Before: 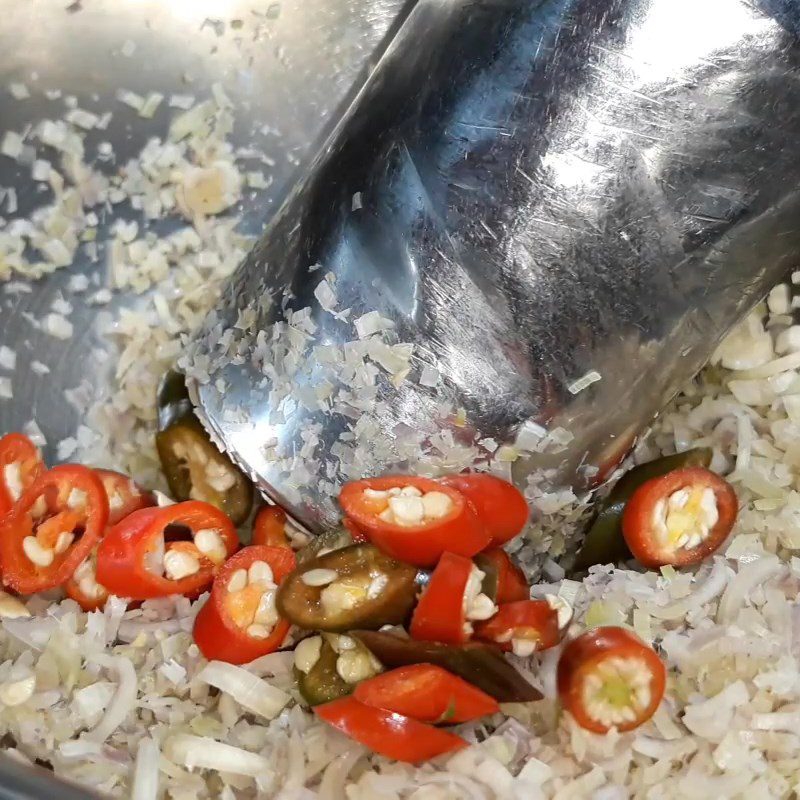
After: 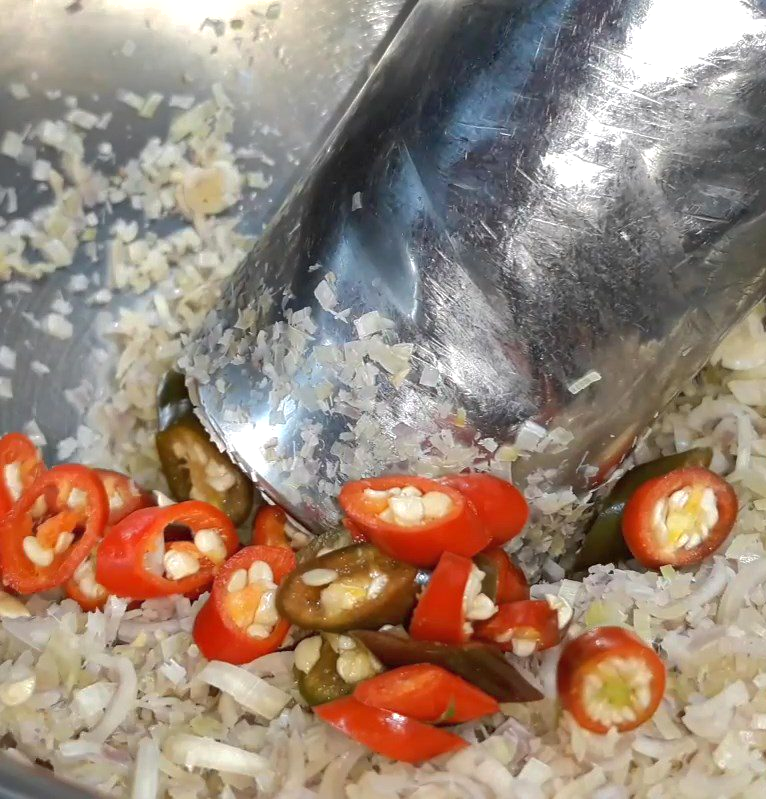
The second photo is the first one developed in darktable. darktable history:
exposure: exposure 0.15 EV, compensate highlight preservation false
crop: right 4.126%, bottom 0.031%
shadows and highlights: on, module defaults
